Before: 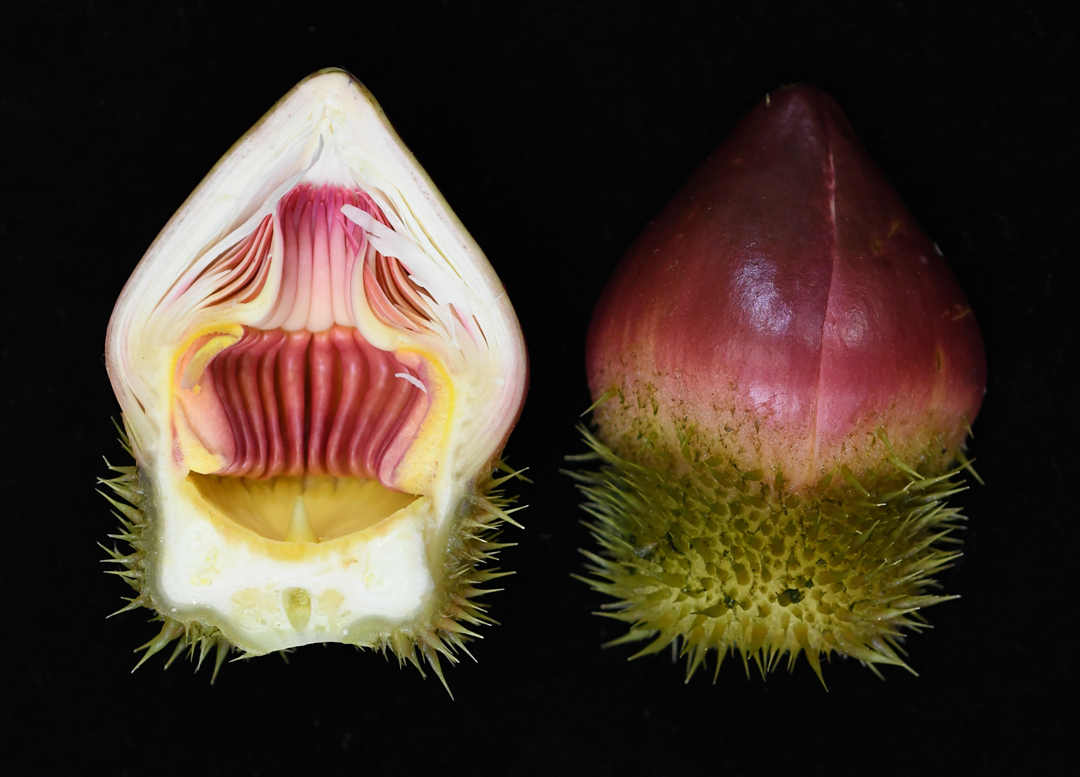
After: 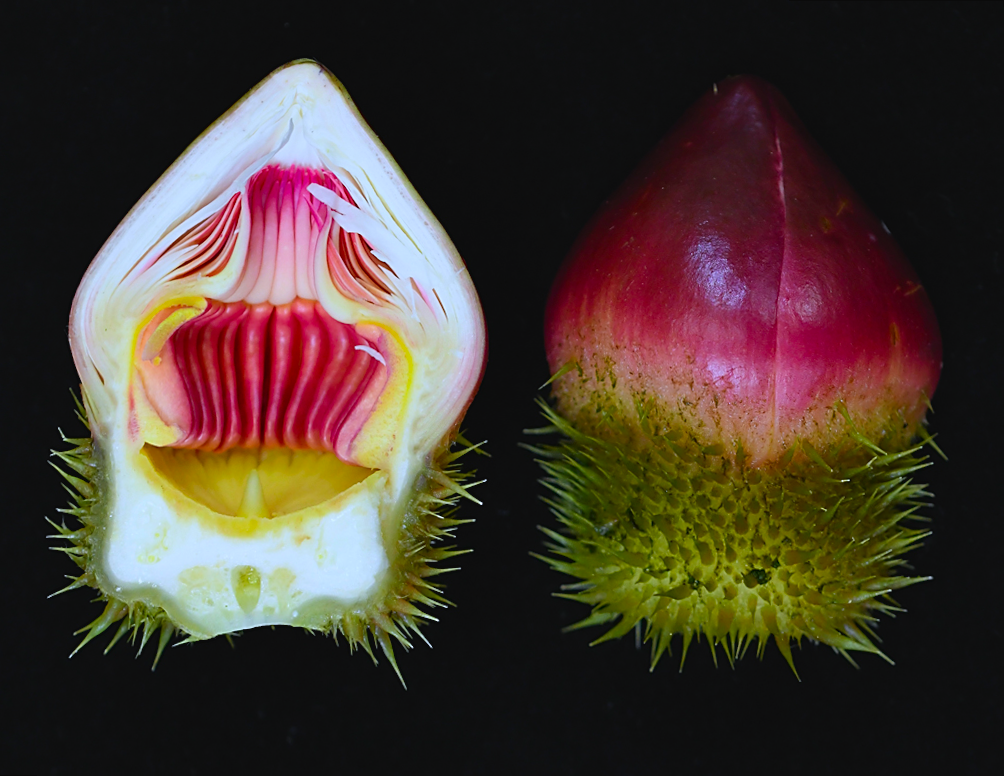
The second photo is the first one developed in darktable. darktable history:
sharpen: radius 1.864, amount 0.398, threshold 1.271
color contrast: green-magenta contrast 1.69, blue-yellow contrast 1.49
rotate and perspective: rotation 0.215°, lens shift (vertical) -0.139, crop left 0.069, crop right 0.939, crop top 0.002, crop bottom 0.996
white balance: red 0.926, green 1.003, blue 1.133
contrast brightness saturation: contrast -0.08, brightness -0.04, saturation -0.11
